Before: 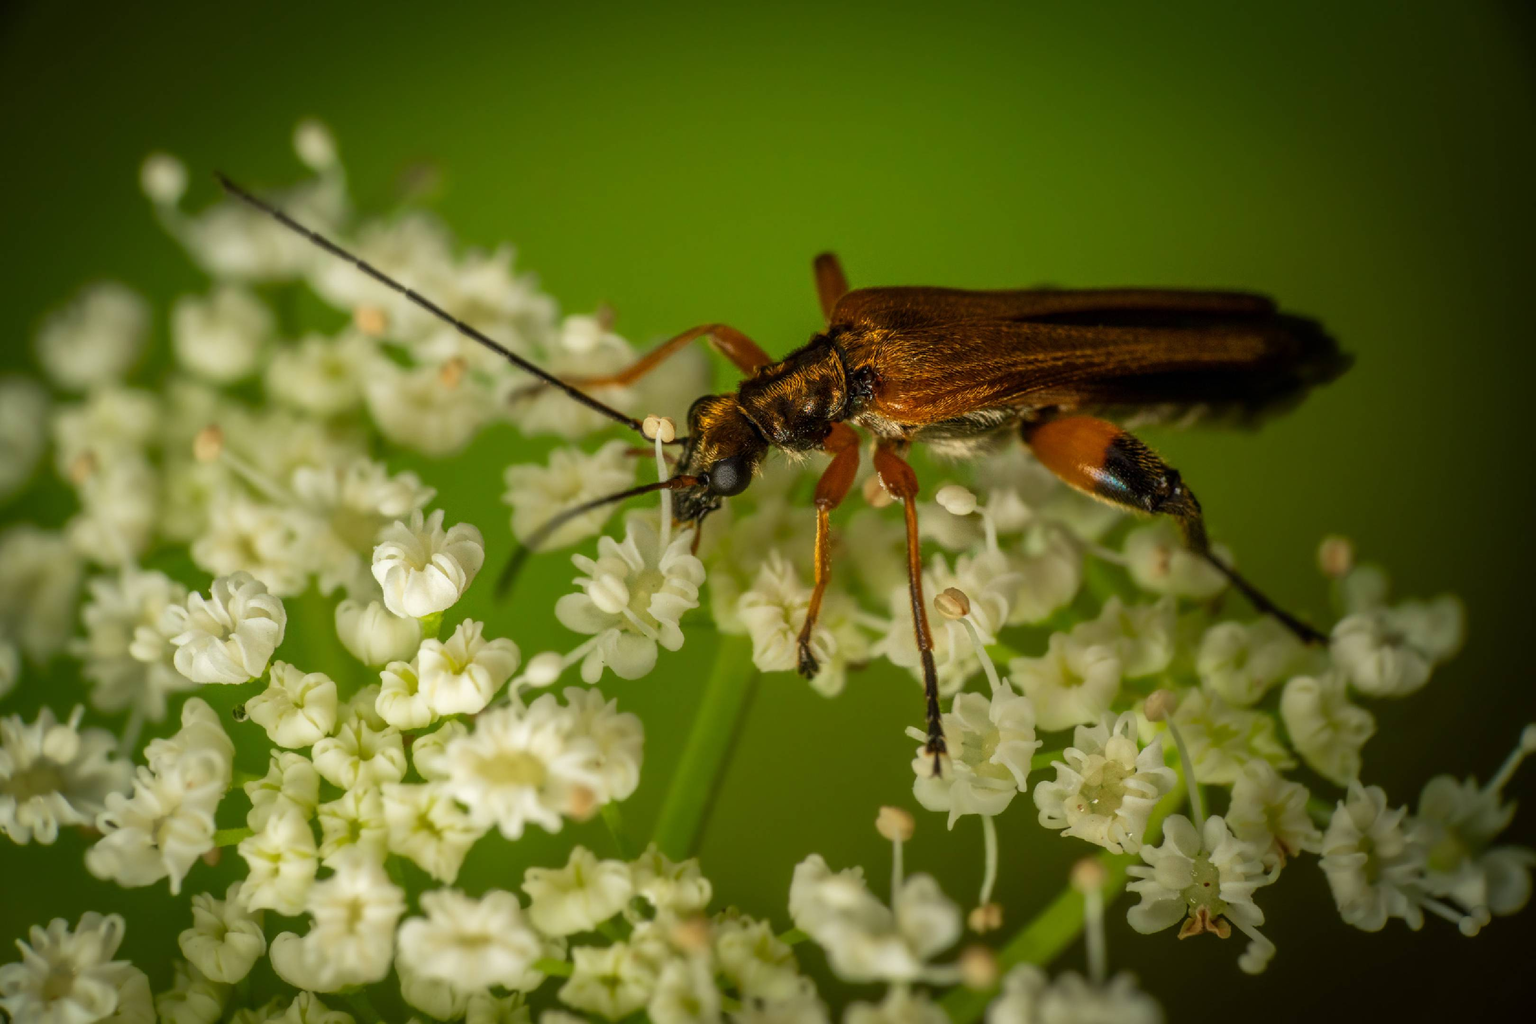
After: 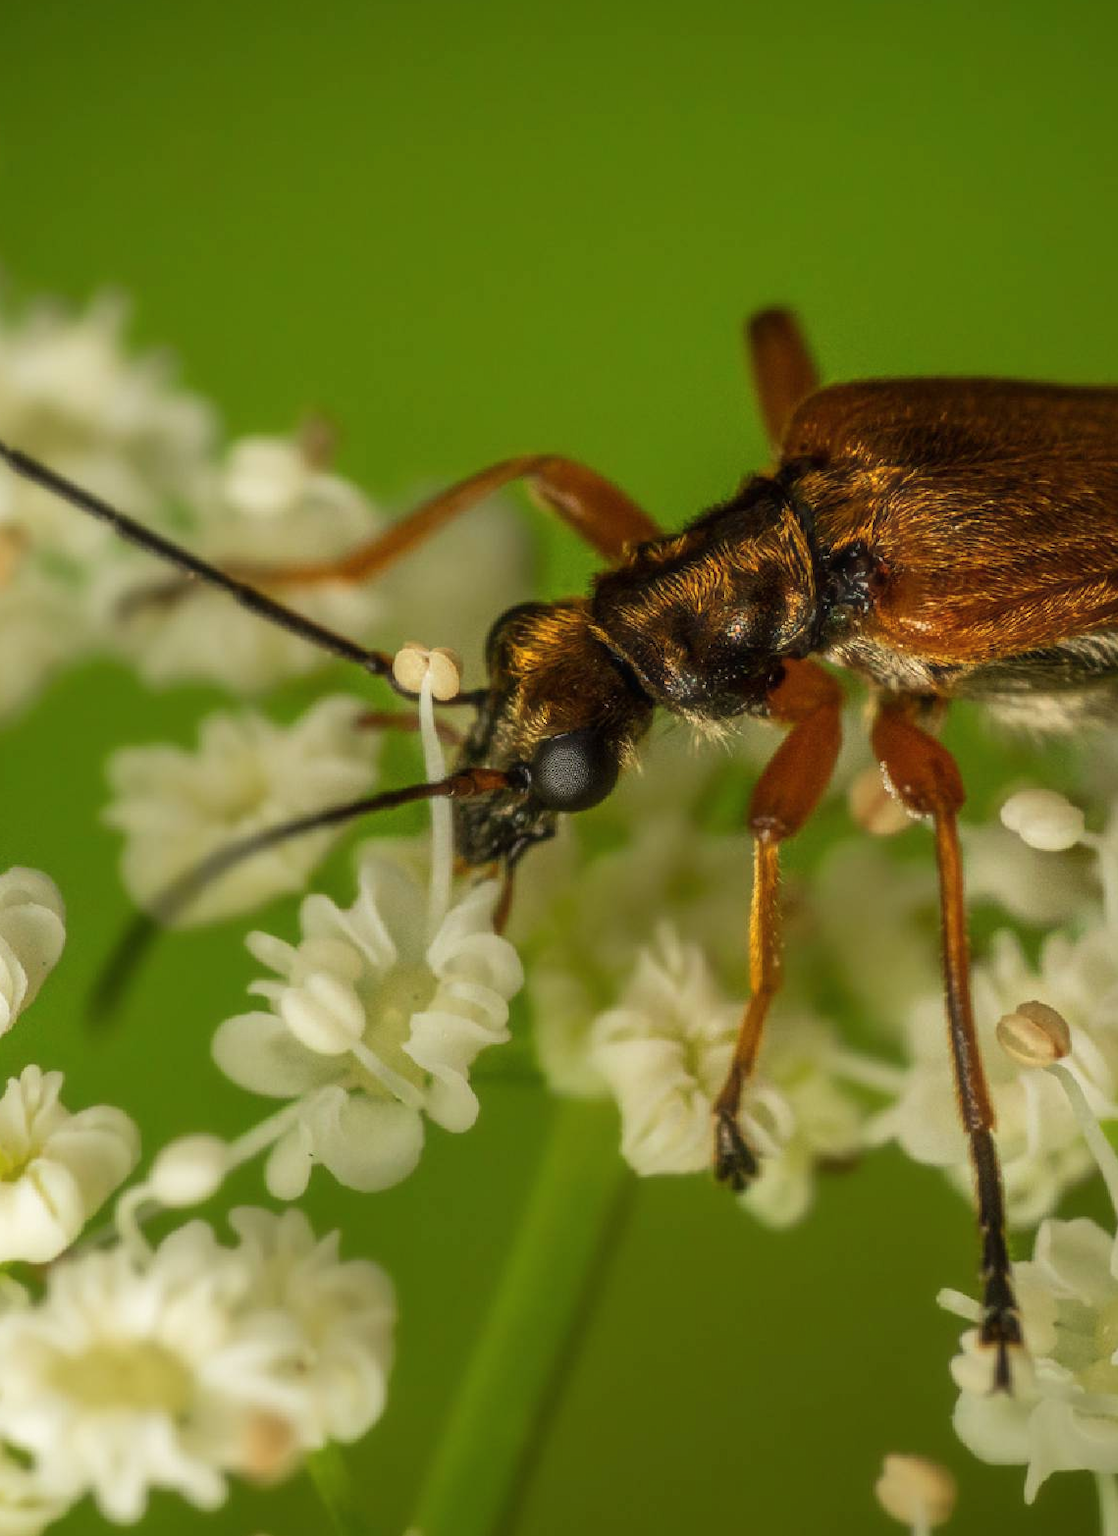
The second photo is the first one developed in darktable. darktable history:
crop and rotate: left 29.476%, top 10.214%, right 35.32%, bottom 17.333%
haze removal: strength -0.1, adaptive false
